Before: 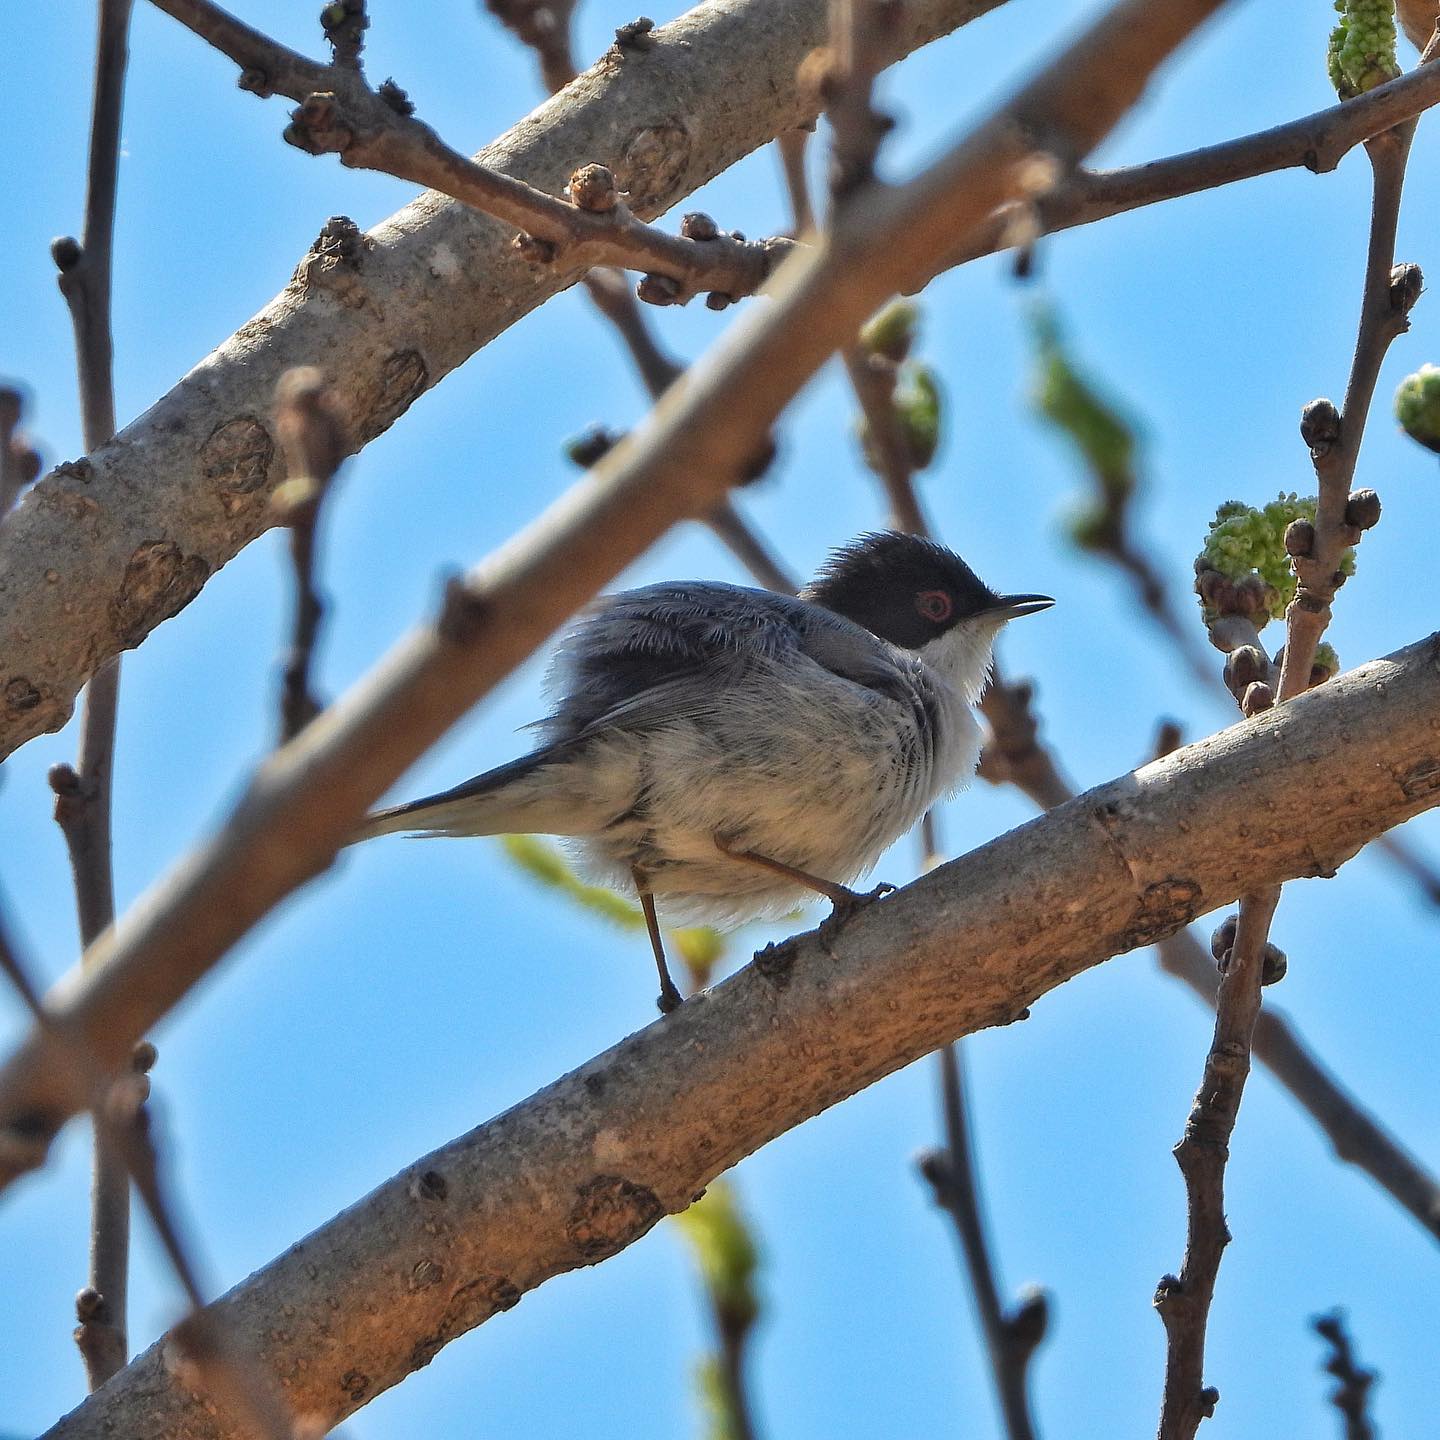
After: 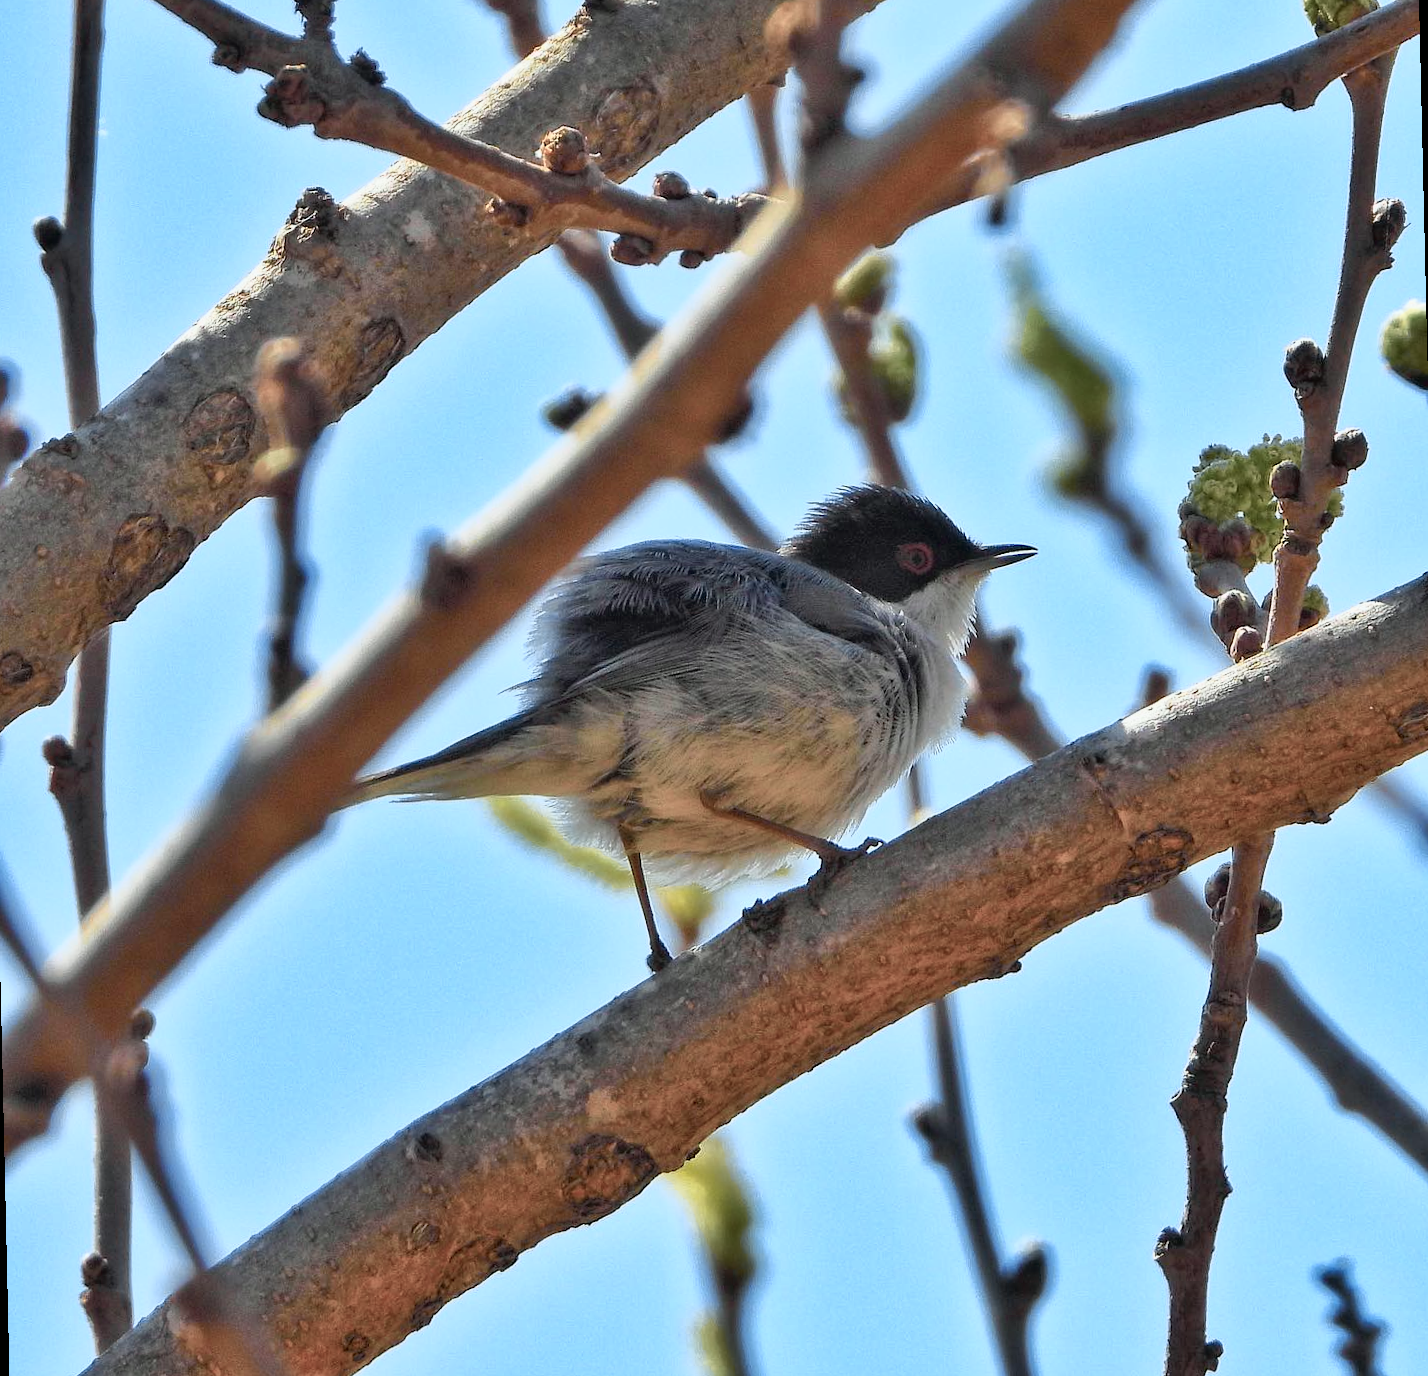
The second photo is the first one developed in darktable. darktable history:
tone equalizer: on, module defaults
tone curve: curves: ch0 [(0, 0) (0.105, 0.068) (0.181, 0.185) (0.28, 0.291) (0.384, 0.404) (0.485, 0.531) (0.638, 0.681) (0.795, 0.879) (1, 0.977)]; ch1 [(0, 0) (0.161, 0.092) (0.35, 0.33) (0.379, 0.401) (0.456, 0.469) (0.504, 0.5) (0.512, 0.514) (0.58, 0.597) (0.635, 0.646) (1, 1)]; ch2 [(0, 0) (0.371, 0.362) (0.437, 0.437) (0.5, 0.5) (0.53, 0.523) (0.56, 0.58) (0.622, 0.606) (1, 1)], color space Lab, independent channels, preserve colors none
rotate and perspective: rotation -1.32°, lens shift (horizontal) -0.031, crop left 0.015, crop right 0.985, crop top 0.047, crop bottom 0.982
